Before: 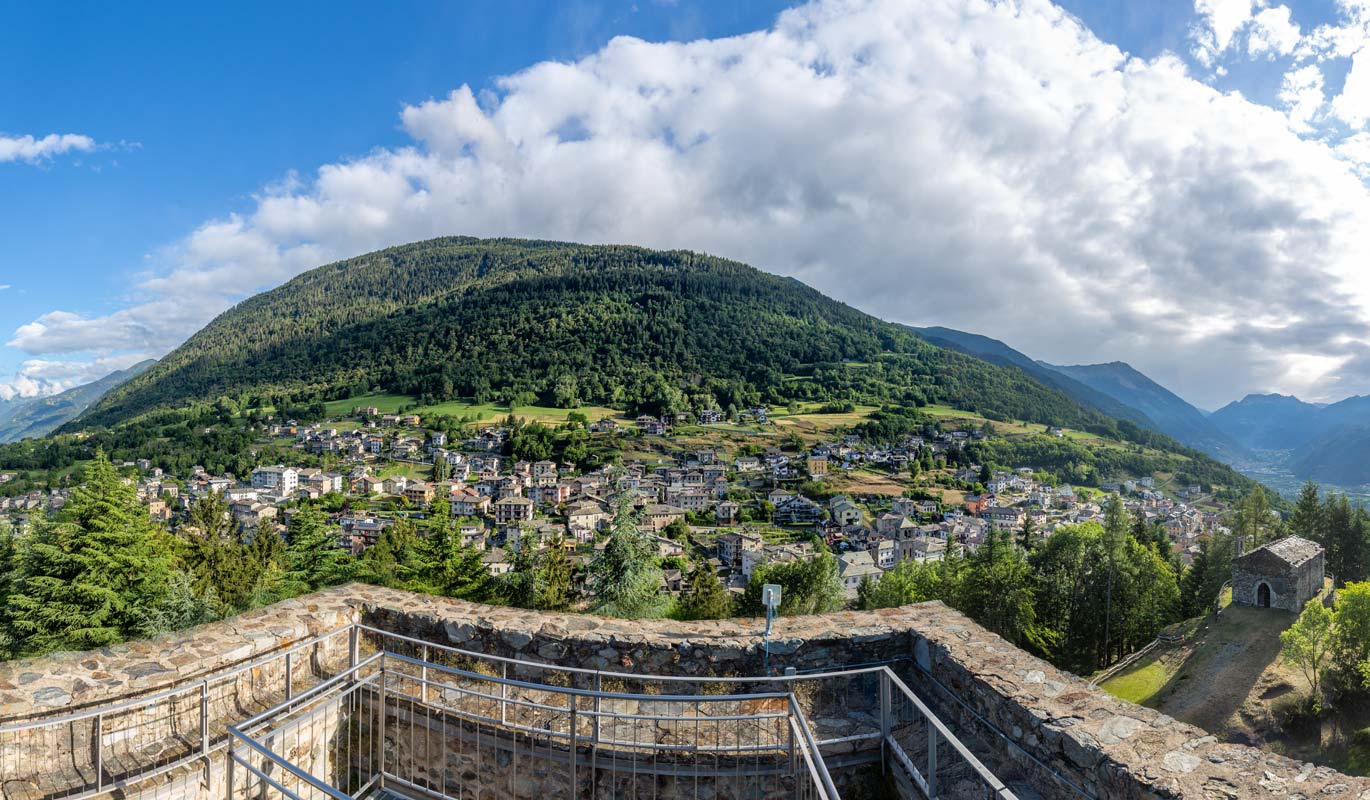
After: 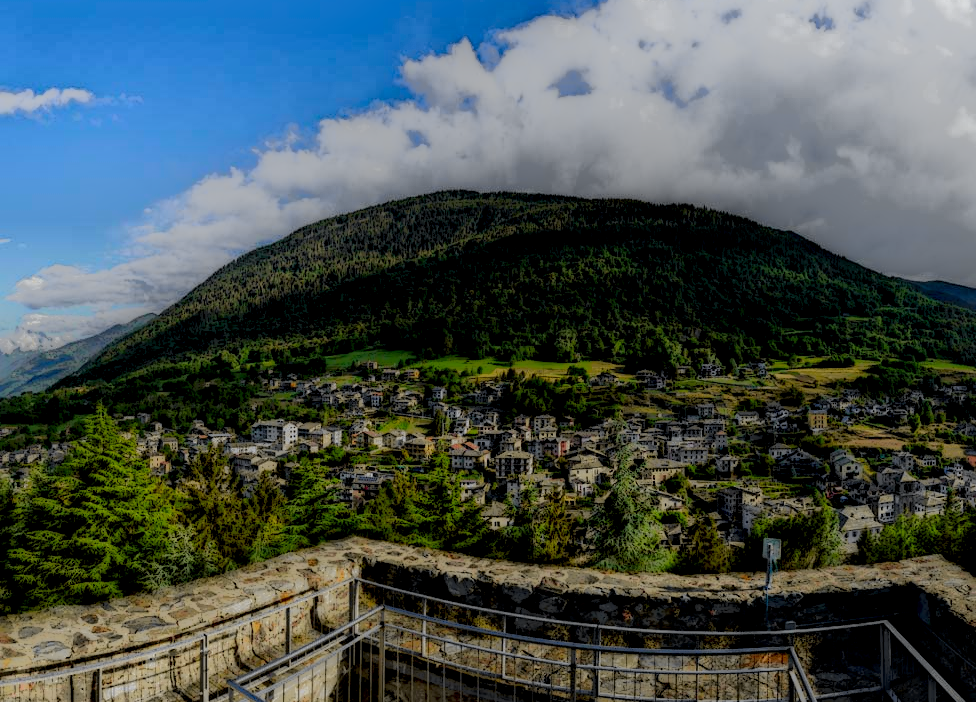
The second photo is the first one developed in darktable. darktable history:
crop: top 5.803%, right 27.864%, bottom 5.804%
tone equalizer: on, module defaults
tone curve: curves: ch0 [(0, 0) (0.071, 0.058) (0.266, 0.268) (0.498, 0.542) (0.766, 0.807) (1, 0.983)]; ch1 [(0, 0) (0.346, 0.307) (0.408, 0.387) (0.463, 0.465) (0.482, 0.493) (0.502, 0.499) (0.517, 0.505) (0.55, 0.554) (0.597, 0.61) (0.651, 0.698) (1, 1)]; ch2 [(0, 0) (0.346, 0.34) (0.434, 0.46) (0.485, 0.494) (0.5, 0.498) (0.509, 0.517) (0.526, 0.539) (0.583, 0.603) (0.625, 0.659) (1, 1)], color space Lab, independent channels, preserve colors none
local contrast: highlights 0%, shadows 198%, detail 164%, midtone range 0.001
